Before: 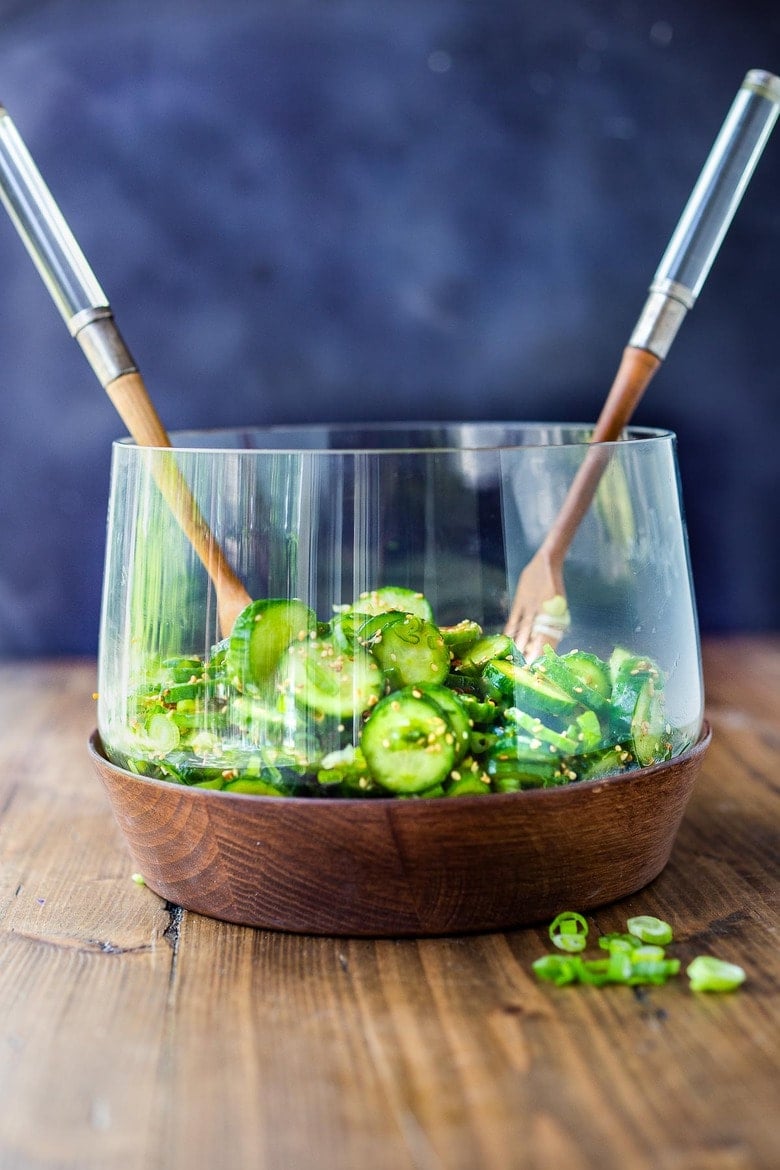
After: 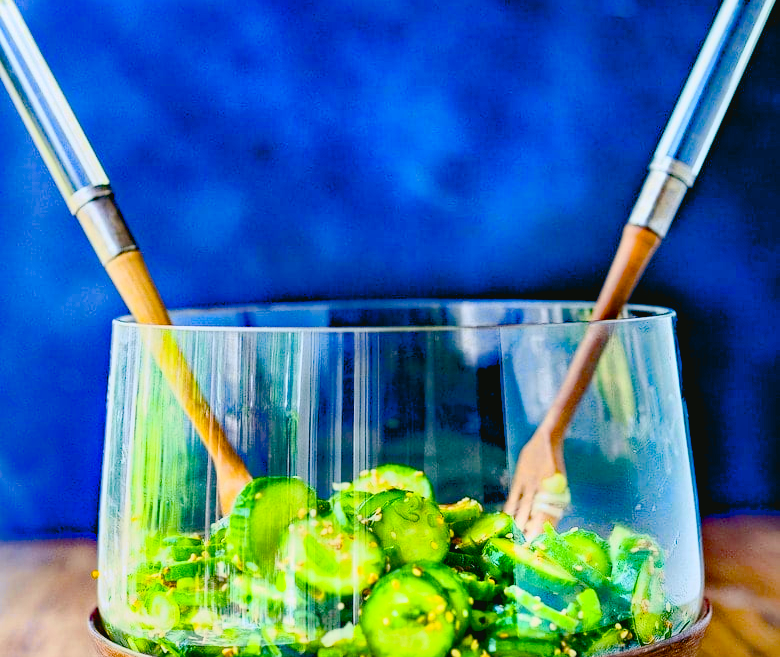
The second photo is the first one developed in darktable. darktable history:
crop and rotate: top 10.506%, bottom 33.295%
color balance rgb: global offset › luminance -0.327%, global offset › chroma 0.109%, global offset › hue 165.46°, perceptual saturation grading › global saturation 25.439%, perceptual saturation grading › highlights -50.301%, perceptual saturation grading › shadows 30.113%
tone curve: curves: ch0 [(0.003, 0.023) (0.071, 0.052) (0.236, 0.197) (0.466, 0.557) (0.625, 0.761) (0.783, 0.9) (0.994, 0.968)]; ch1 [(0, 0) (0.262, 0.227) (0.417, 0.386) (0.469, 0.467) (0.502, 0.498) (0.528, 0.53) (0.573, 0.579) (0.605, 0.621) (0.644, 0.671) (0.686, 0.728) (0.994, 0.987)]; ch2 [(0, 0) (0.262, 0.188) (0.385, 0.353) (0.427, 0.424) (0.495, 0.493) (0.515, 0.54) (0.547, 0.561) (0.589, 0.613) (0.644, 0.748) (1, 1)], color space Lab, independent channels, preserve colors none
haze removal: strength 0.498, distance 0.429, compatibility mode true, adaptive false
base curve: curves: ch0 [(0, 0) (0.283, 0.295) (1, 1)], preserve colors none
shadows and highlights: on, module defaults
color zones: curves: ch0 [(0.068, 0.464) (0.25, 0.5) (0.48, 0.508) (0.75, 0.536) (0.886, 0.476) (0.967, 0.456)]; ch1 [(0.066, 0.456) (0.25, 0.5) (0.616, 0.508) (0.746, 0.56) (0.934, 0.444)]
